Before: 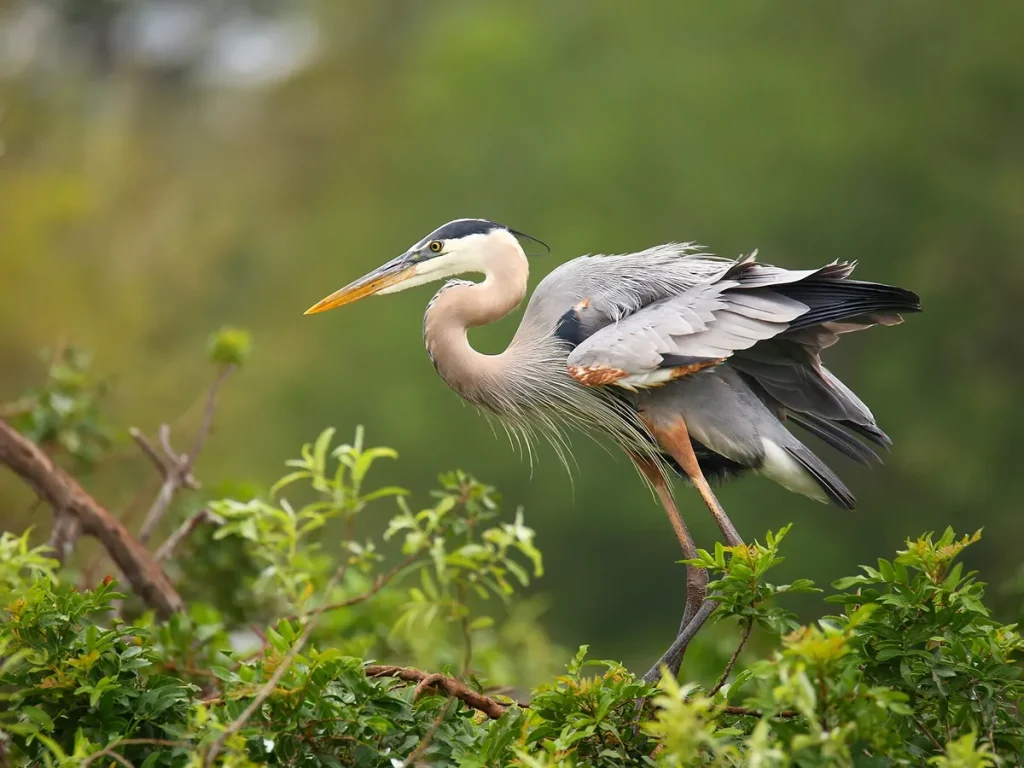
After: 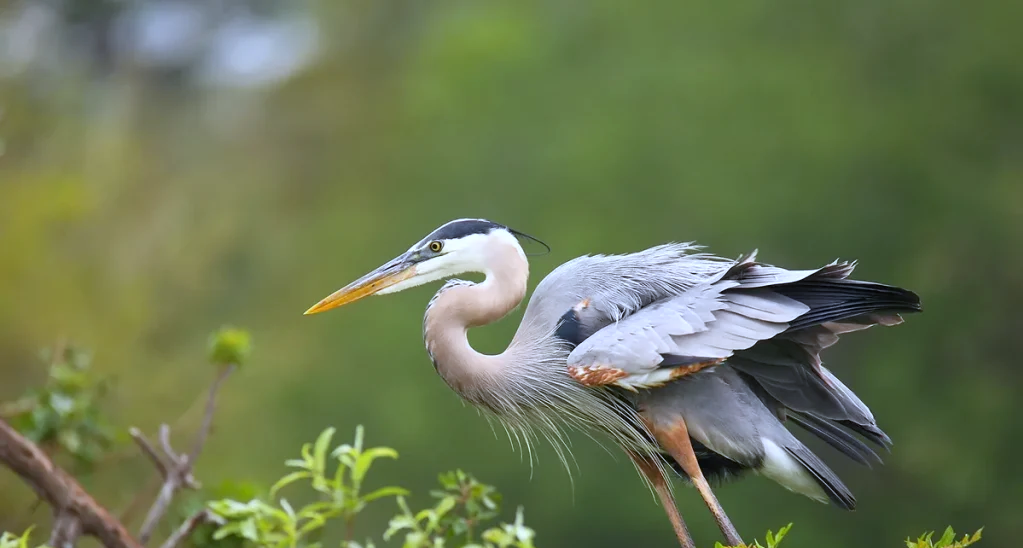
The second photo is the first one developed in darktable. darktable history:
white balance: red 0.948, green 1.02, blue 1.176
crop: bottom 28.576%
